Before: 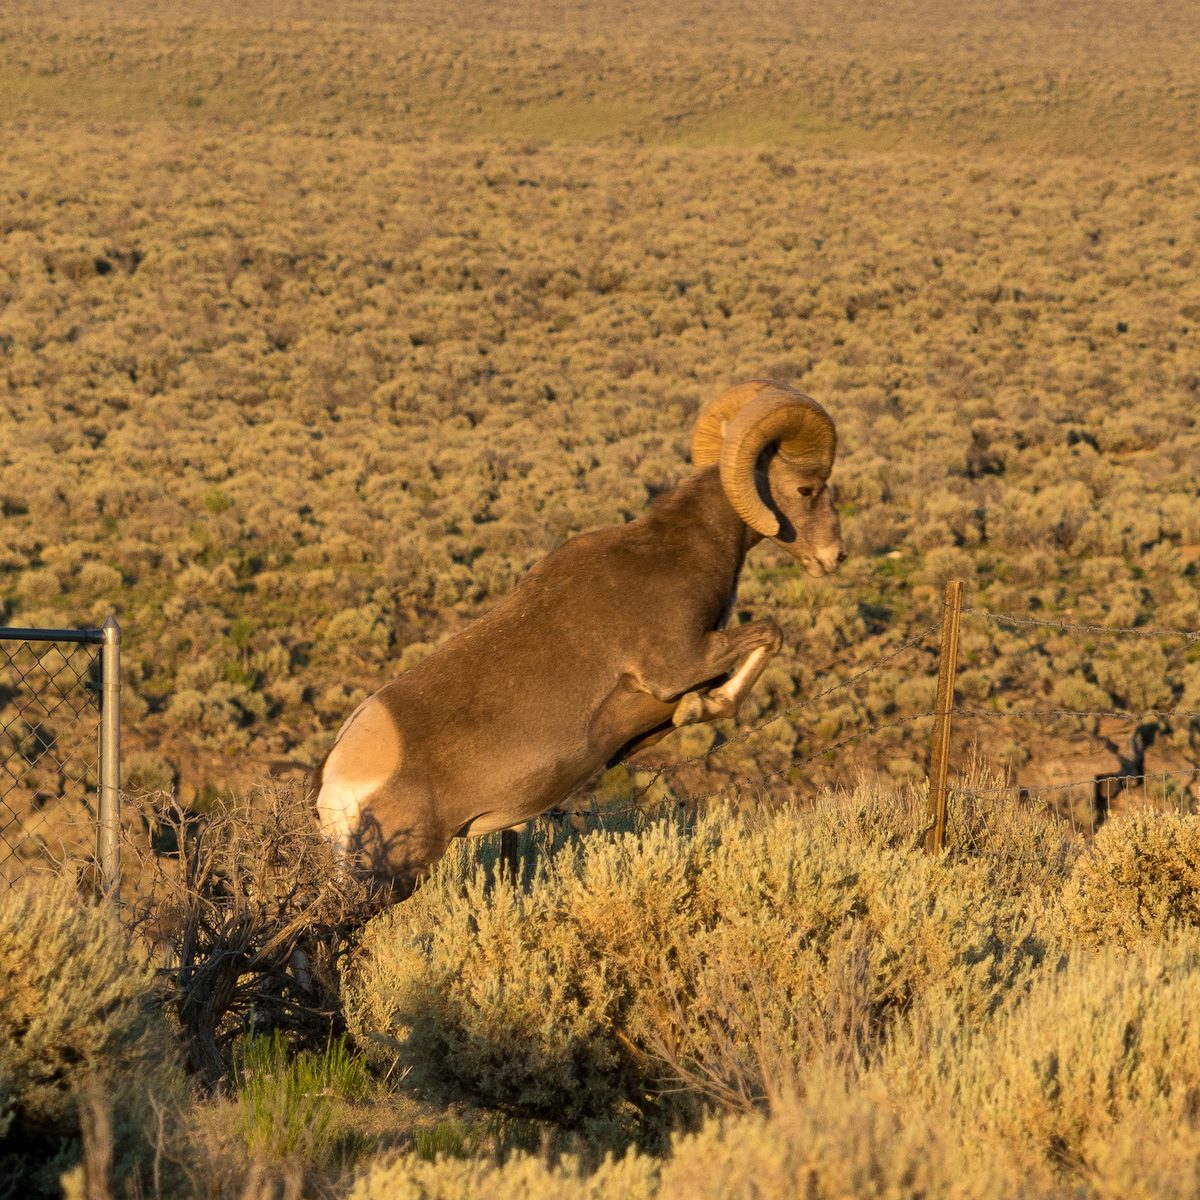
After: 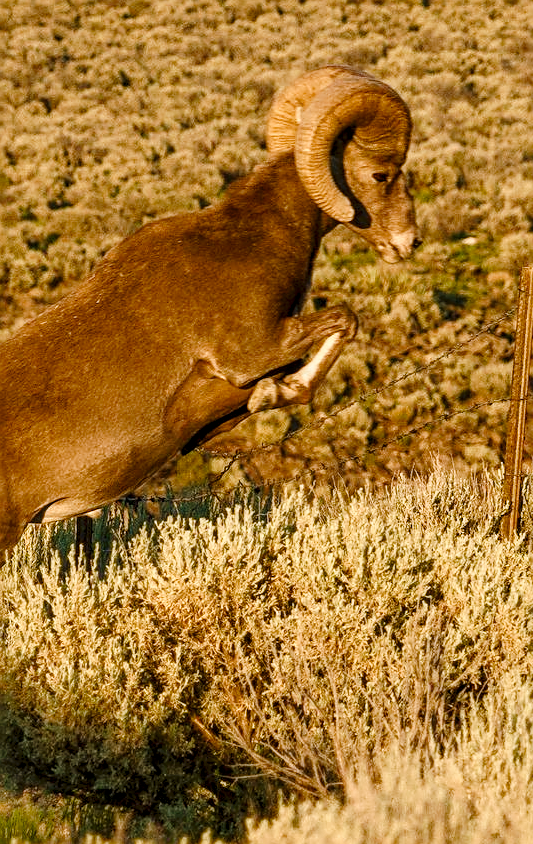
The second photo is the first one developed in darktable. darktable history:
local contrast: shadows 94%
color balance rgb: shadows lift › chroma 1%, shadows lift › hue 113°, highlights gain › chroma 0.2%, highlights gain › hue 333°, perceptual saturation grading › global saturation 20%, perceptual saturation grading › highlights -50%, perceptual saturation grading › shadows 25%, contrast -10%
white balance: red 1, blue 1
tone equalizer: -7 EV -0.63 EV, -6 EV 1 EV, -5 EV -0.45 EV, -4 EV 0.43 EV, -3 EV 0.41 EV, -2 EV 0.15 EV, -1 EV -0.15 EV, +0 EV -0.39 EV, smoothing diameter 25%, edges refinement/feathering 10, preserve details guided filter
crop: left 35.432%, top 26.233%, right 20.145%, bottom 3.432%
sharpen: on, module defaults
tone curve: curves: ch0 [(0, 0) (0.003, 0.04) (0.011, 0.04) (0.025, 0.043) (0.044, 0.049) (0.069, 0.066) (0.1, 0.095) (0.136, 0.121) (0.177, 0.154) (0.224, 0.211) (0.277, 0.281) (0.335, 0.358) (0.399, 0.452) (0.468, 0.54) (0.543, 0.628) (0.623, 0.721) (0.709, 0.801) (0.801, 0.883) (0.898, 0.948) (1, 1)], preserve colors none
